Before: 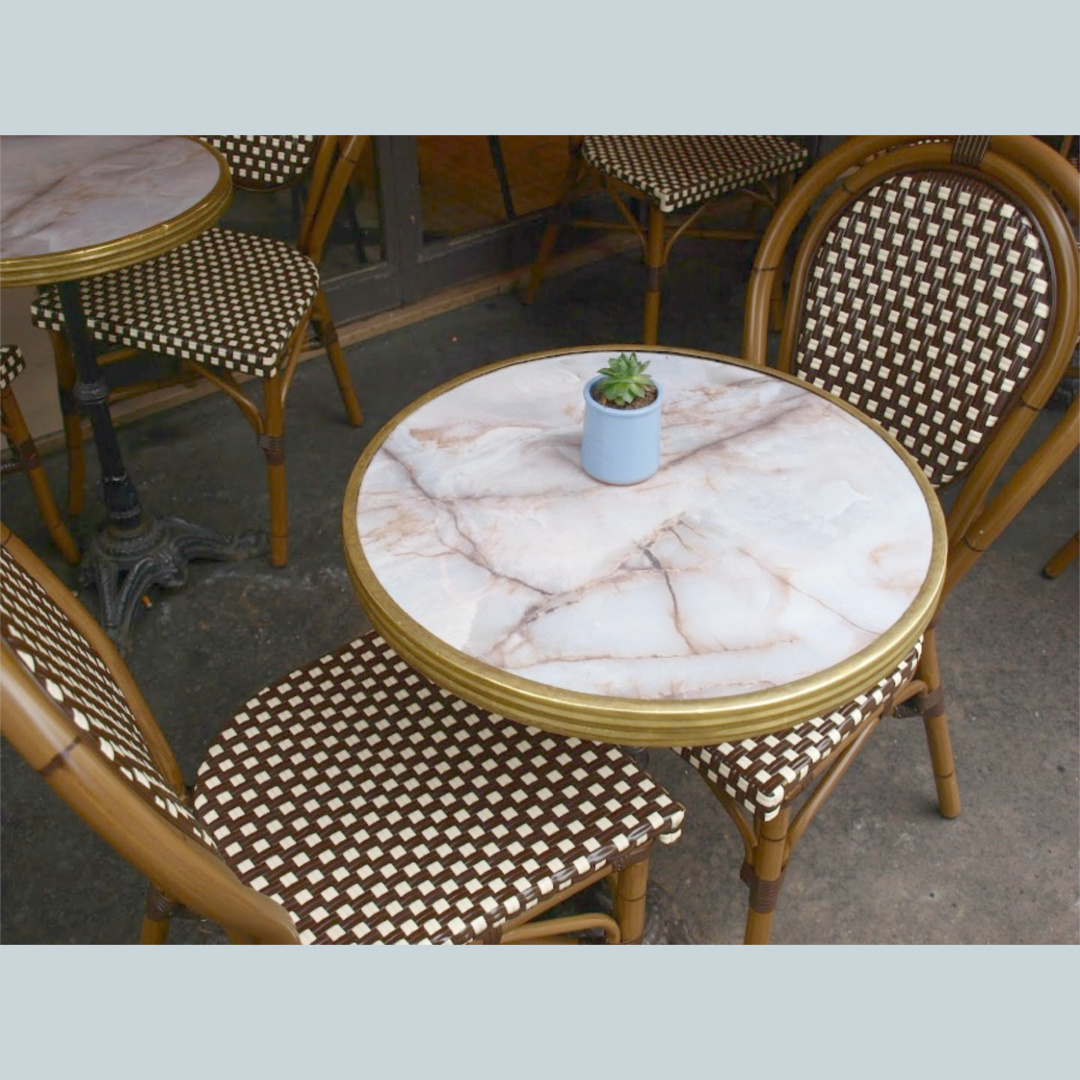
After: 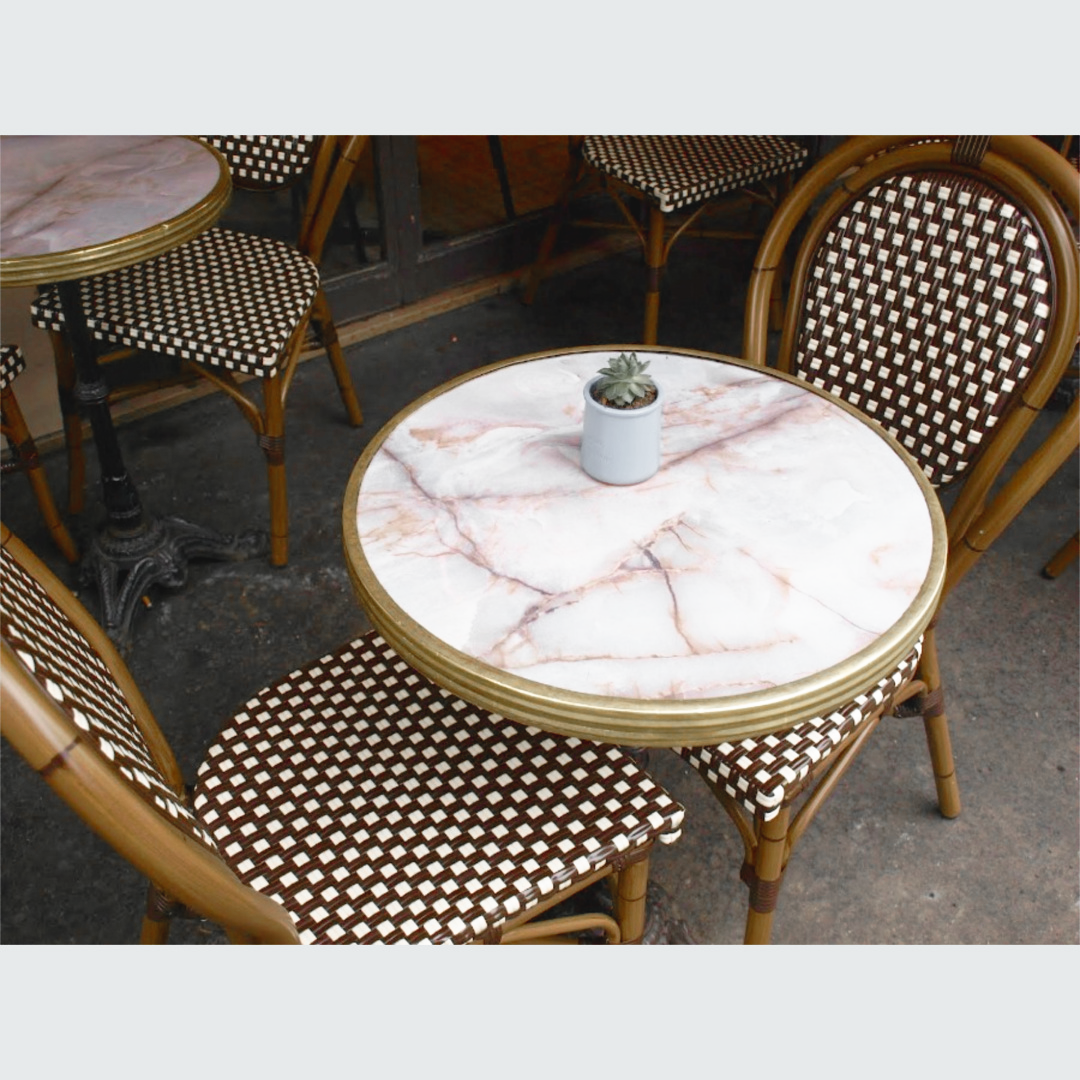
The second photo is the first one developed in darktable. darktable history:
color zones: curves: ch1 [(0, 0.638) (0.193, 0.442) (0.286, 0.15) (0.429, 0.14) (0.571, 0.142) (0.714, 0.154) (0.857, 0.175) (1, 0.638)]
tone curve: curves: ch0 [(0, 0) (0.003, 0.047) (0.011, 0.047) (0.025, 0.047) (0.044, 0.049) (0.069, 0.051) (0.1, 0.062) (0.136, 0.086) (0.177, 0.125) (0.224, 0.178) (0.277, 0.246) (0.335, 0.324) (0.399, 0.407) (0.468, 0.48) (0.543, 0.57) (0.623, 0.675) (0.709, 0.772) (0.801, 0.876) (0.898, 0.963) (1, 1)], preserve colors none
